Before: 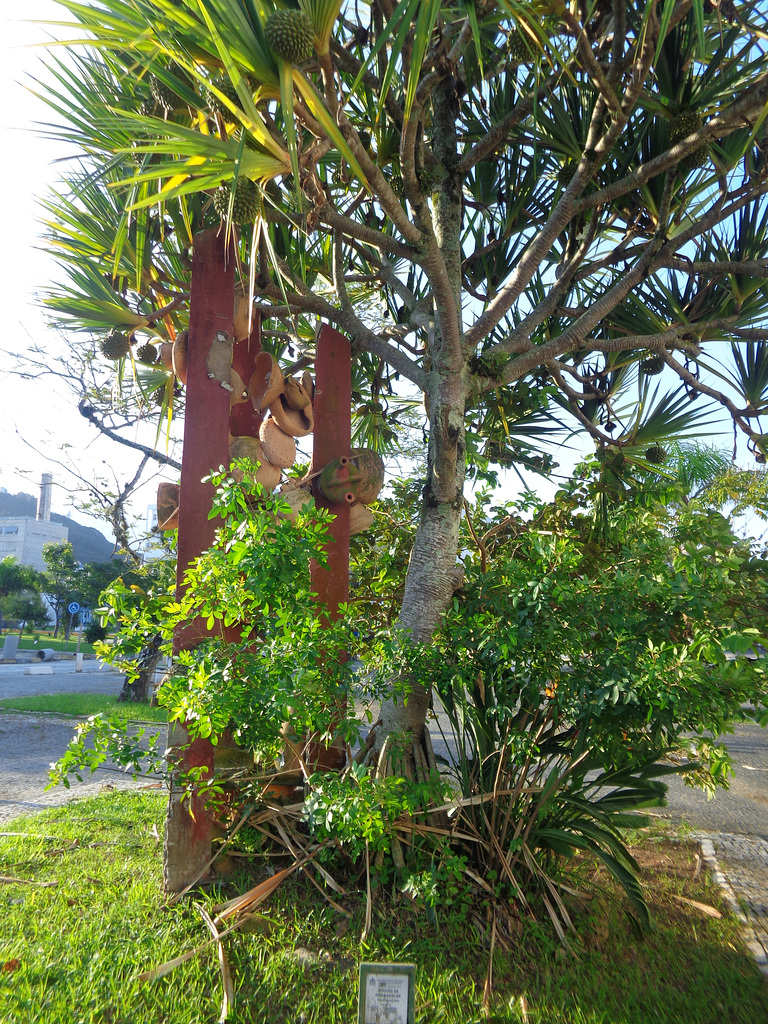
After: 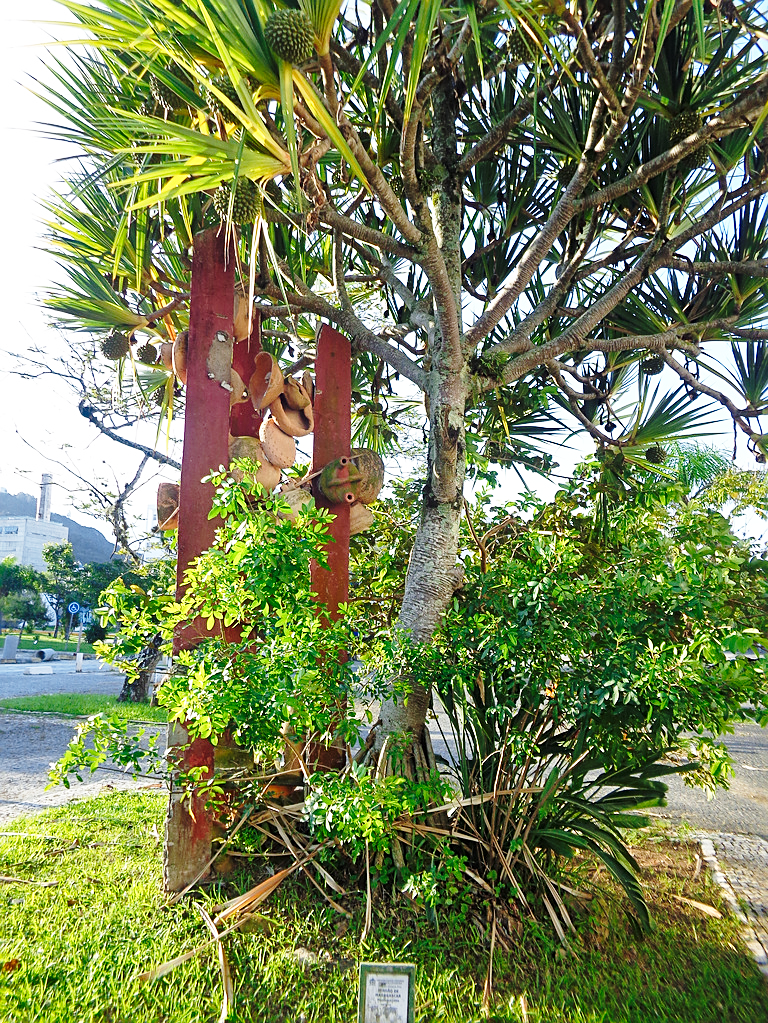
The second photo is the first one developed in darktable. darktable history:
base curve: curves: ch0 [(0, 0) (0.028, 0.03) (0.121, 0.232) (0.46, 0.748) (0.859, 0.968) (1, 1)], preserve colors none
shadows and highlights: low approximation 0.01, soften with gaussian
crop: bottom 0.061%
sharpen: on, module defaults
